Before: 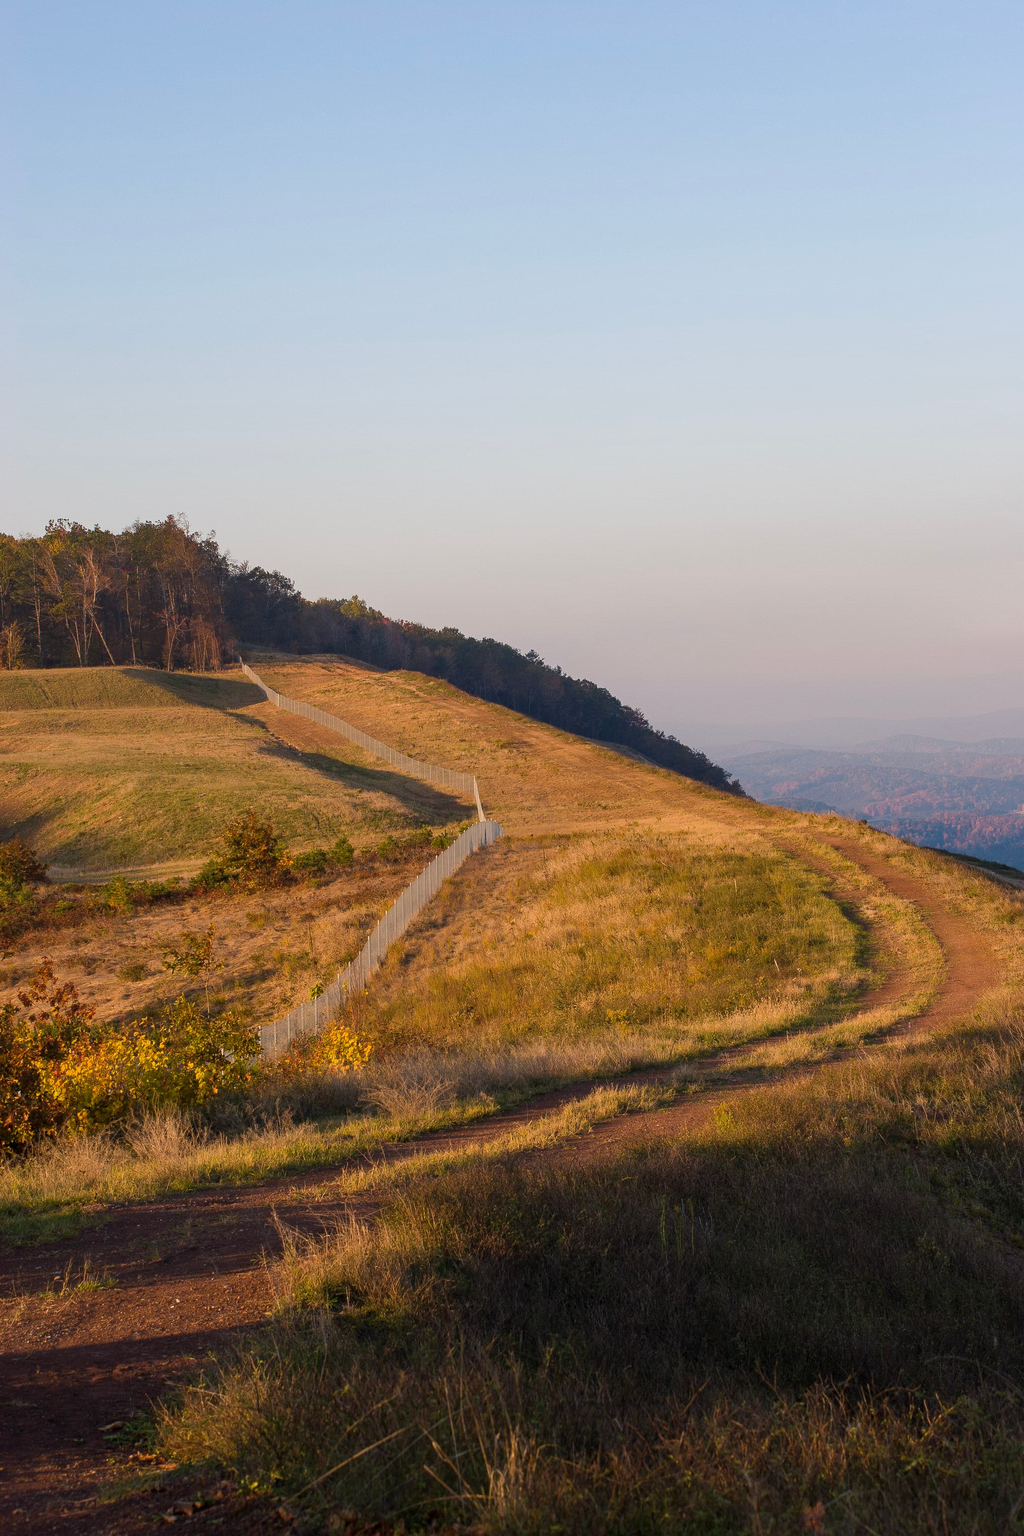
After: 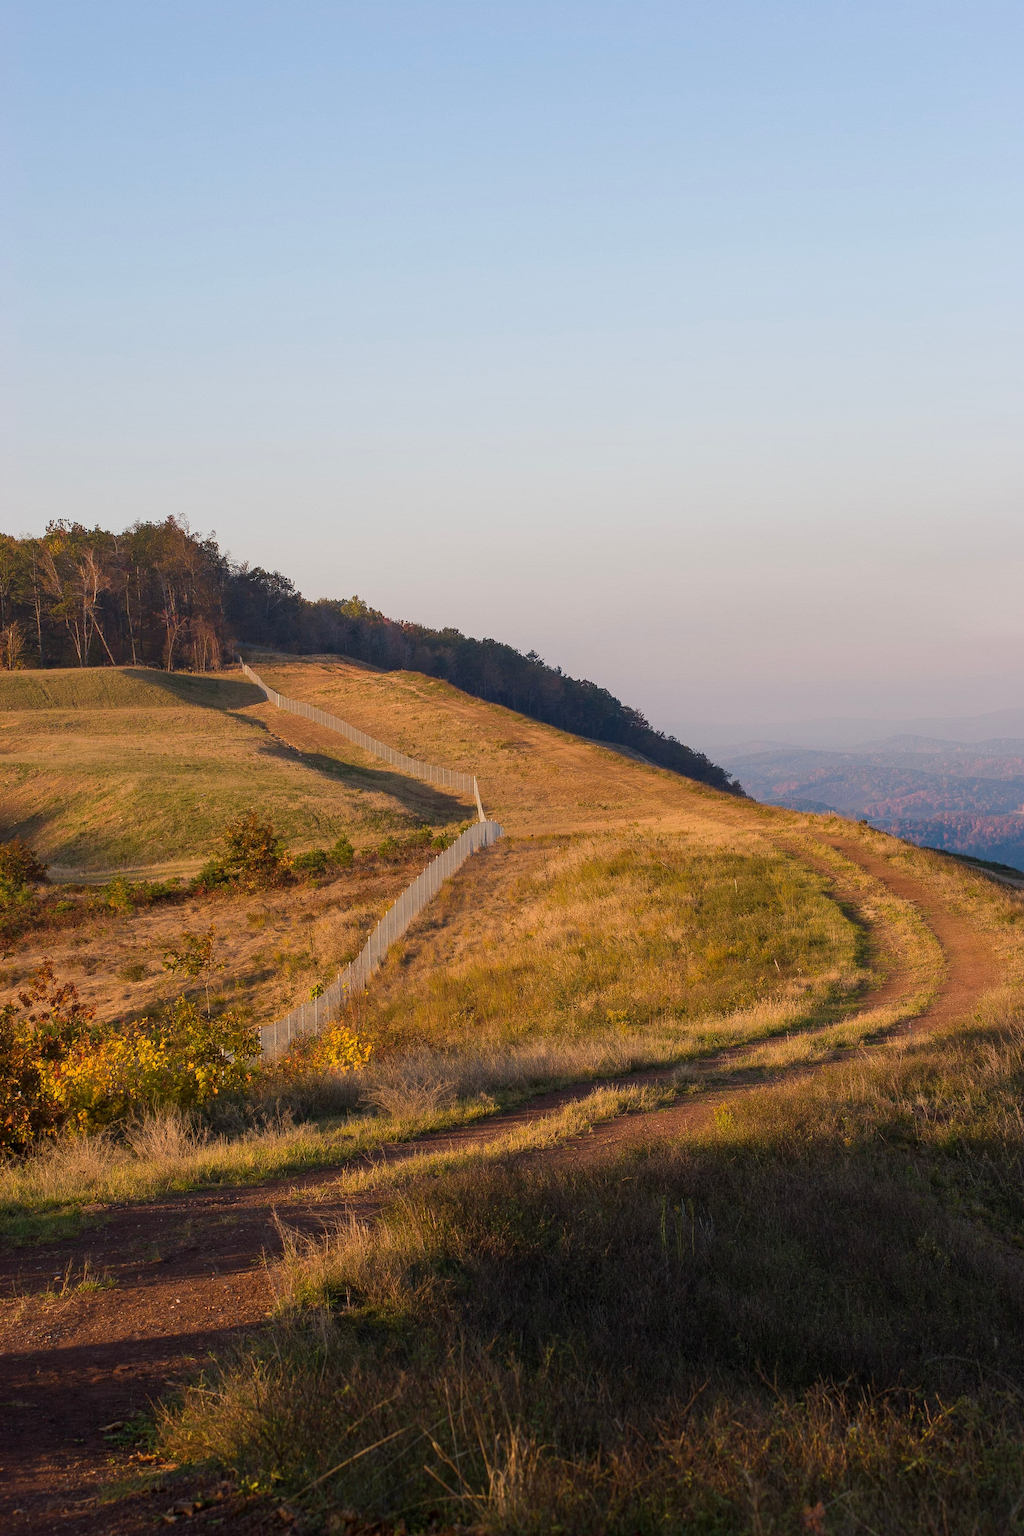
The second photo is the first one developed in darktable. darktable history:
tone equalizer: on, module defaults
white balance: emerald 1
